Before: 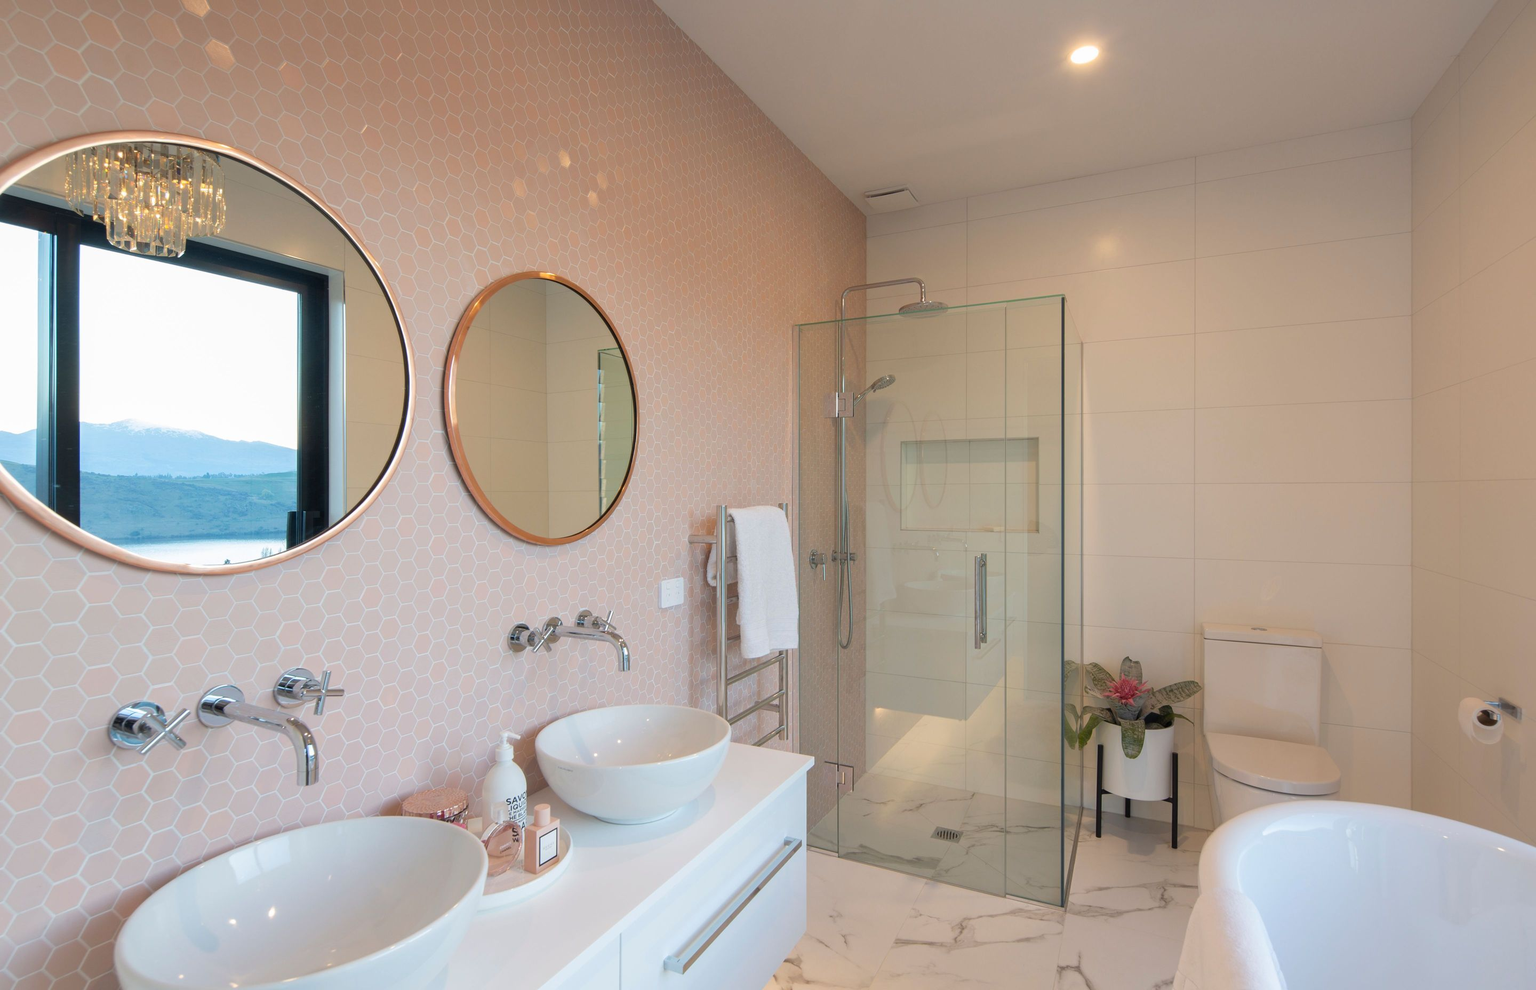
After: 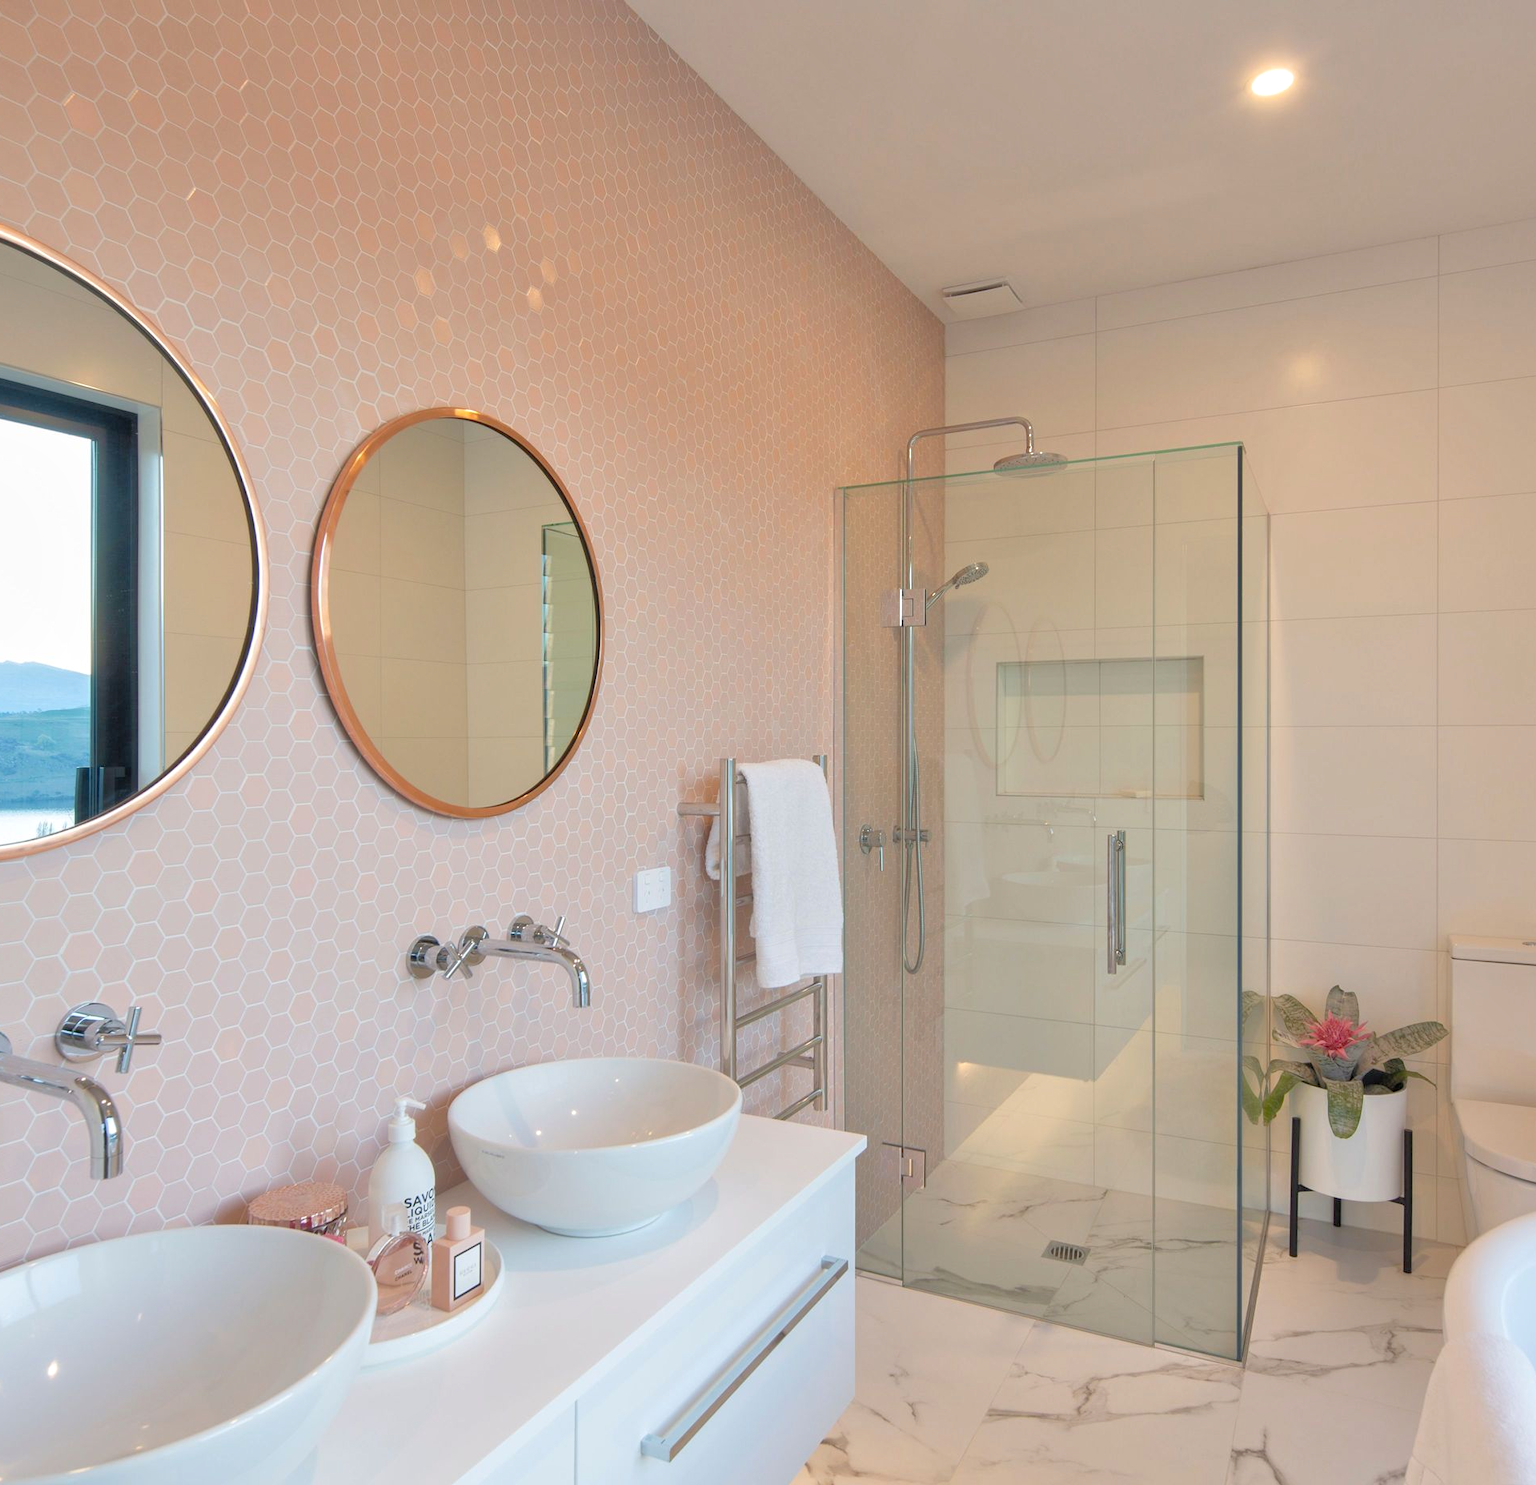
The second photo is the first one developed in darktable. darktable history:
tone equalizer: -7 EV 0.15 EV, -6 EV 0.6 EV, -5 EV 1.15 EV, -4 EV 1.33 EV, -3 EV 1.15 EV, -2 EV 0.6 EV, -1 EV 0.15 EV, mask exposure compensation -0.5 EV
crop: left 15.419%, right 17.914%
